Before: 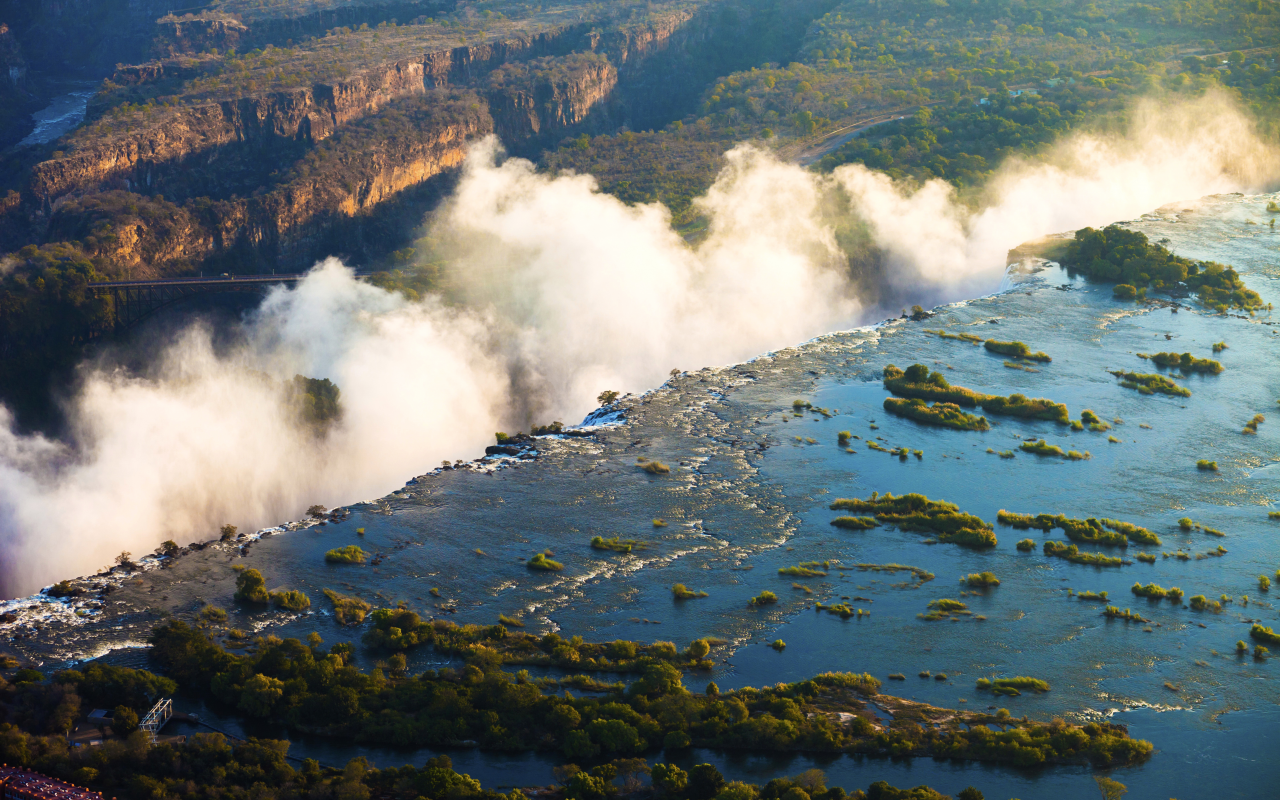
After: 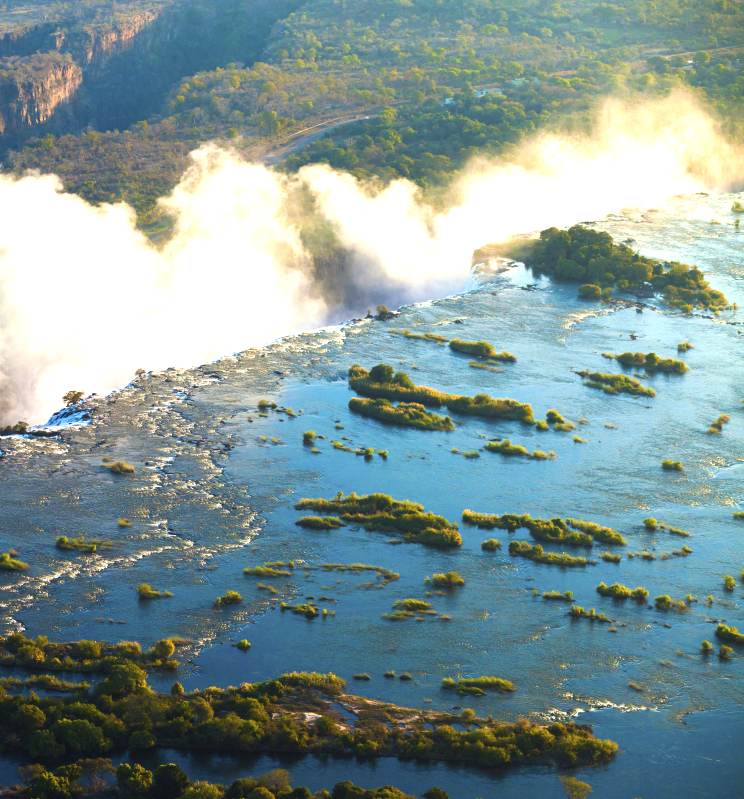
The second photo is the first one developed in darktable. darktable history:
crop: left 41.83%
exposure: black level correction 0, exposure 0.588 EV, compensate exposure bias true, compensate highlight preservation false
